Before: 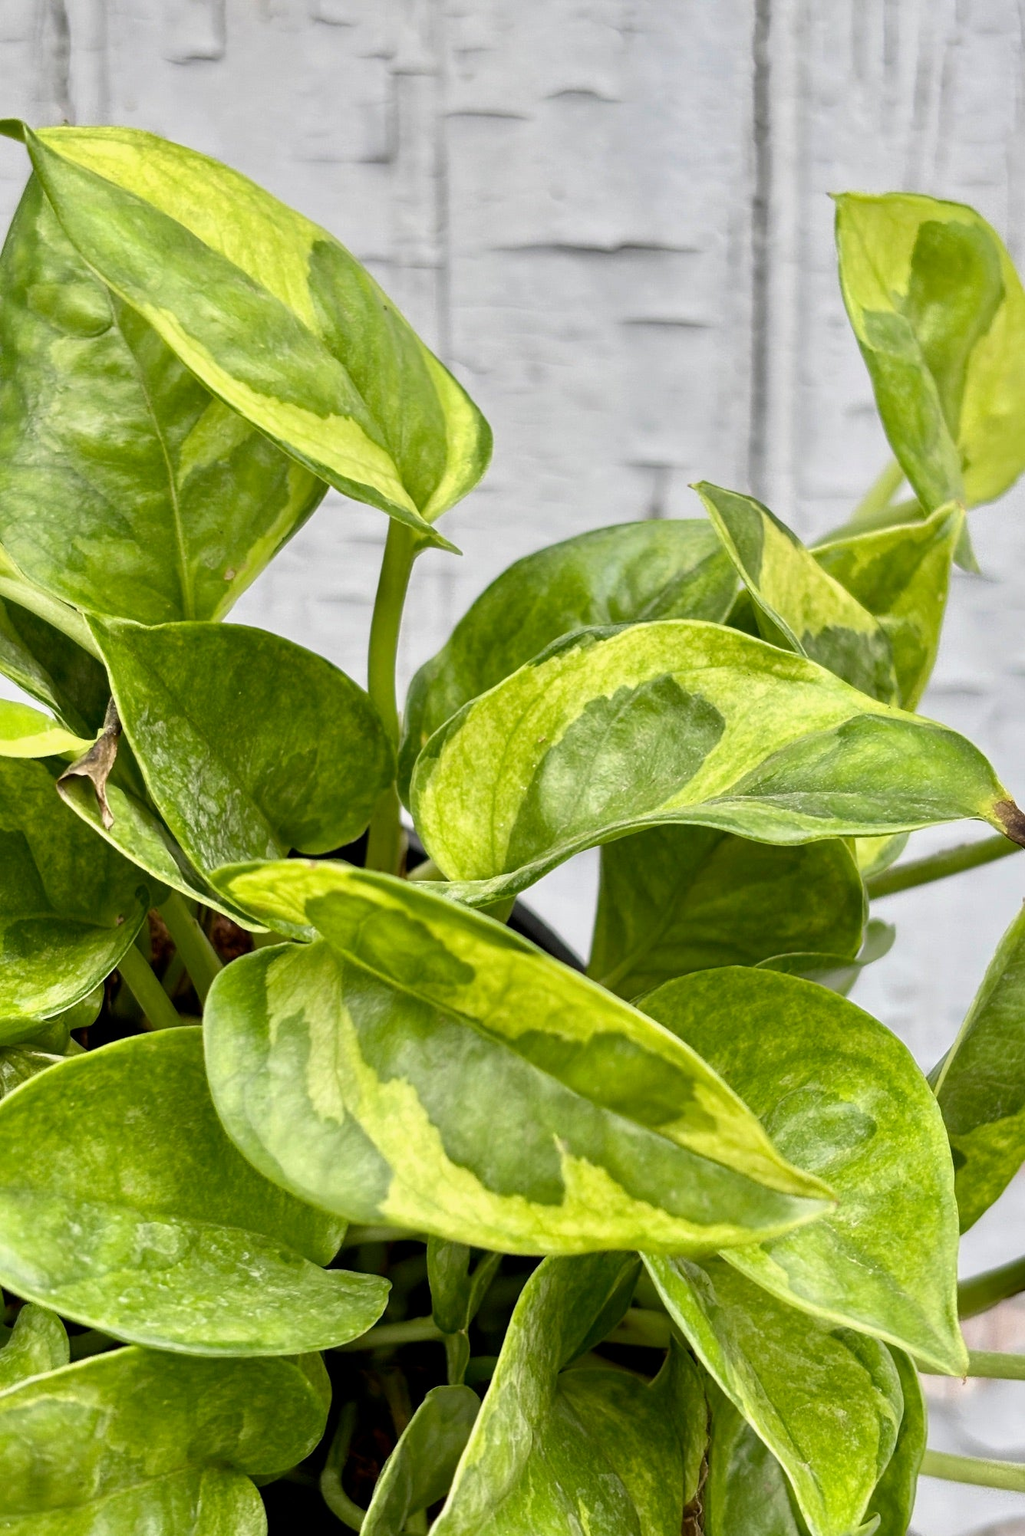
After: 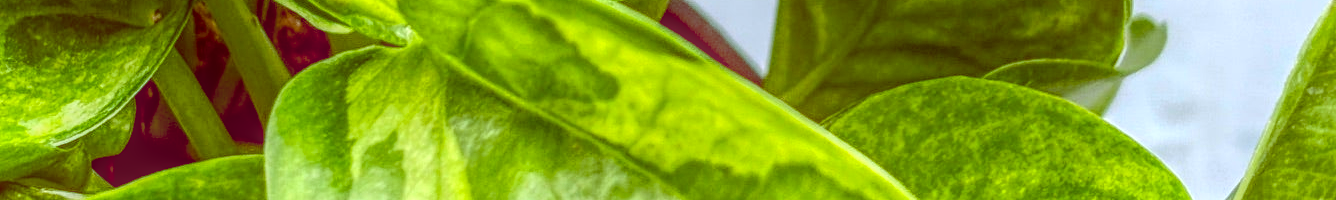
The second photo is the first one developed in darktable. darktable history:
white balance: red 1.042, blue 1.17
crop and rotate: top 59.084%, bottom 30.916%
contrast brightness saturation: contrast 0.2, brightness 0.16, saturation 0.22
color balance: lift [1, 1.015, 0.987, 0.985], gamma [1, 0.959, 1.042, 0.958], gain [0.927, 0.938, 1.072, 0.928], contrast 1.5%
local contrast: highlights 20%, shadows 30%, detail 200%, midtone range 0.2
